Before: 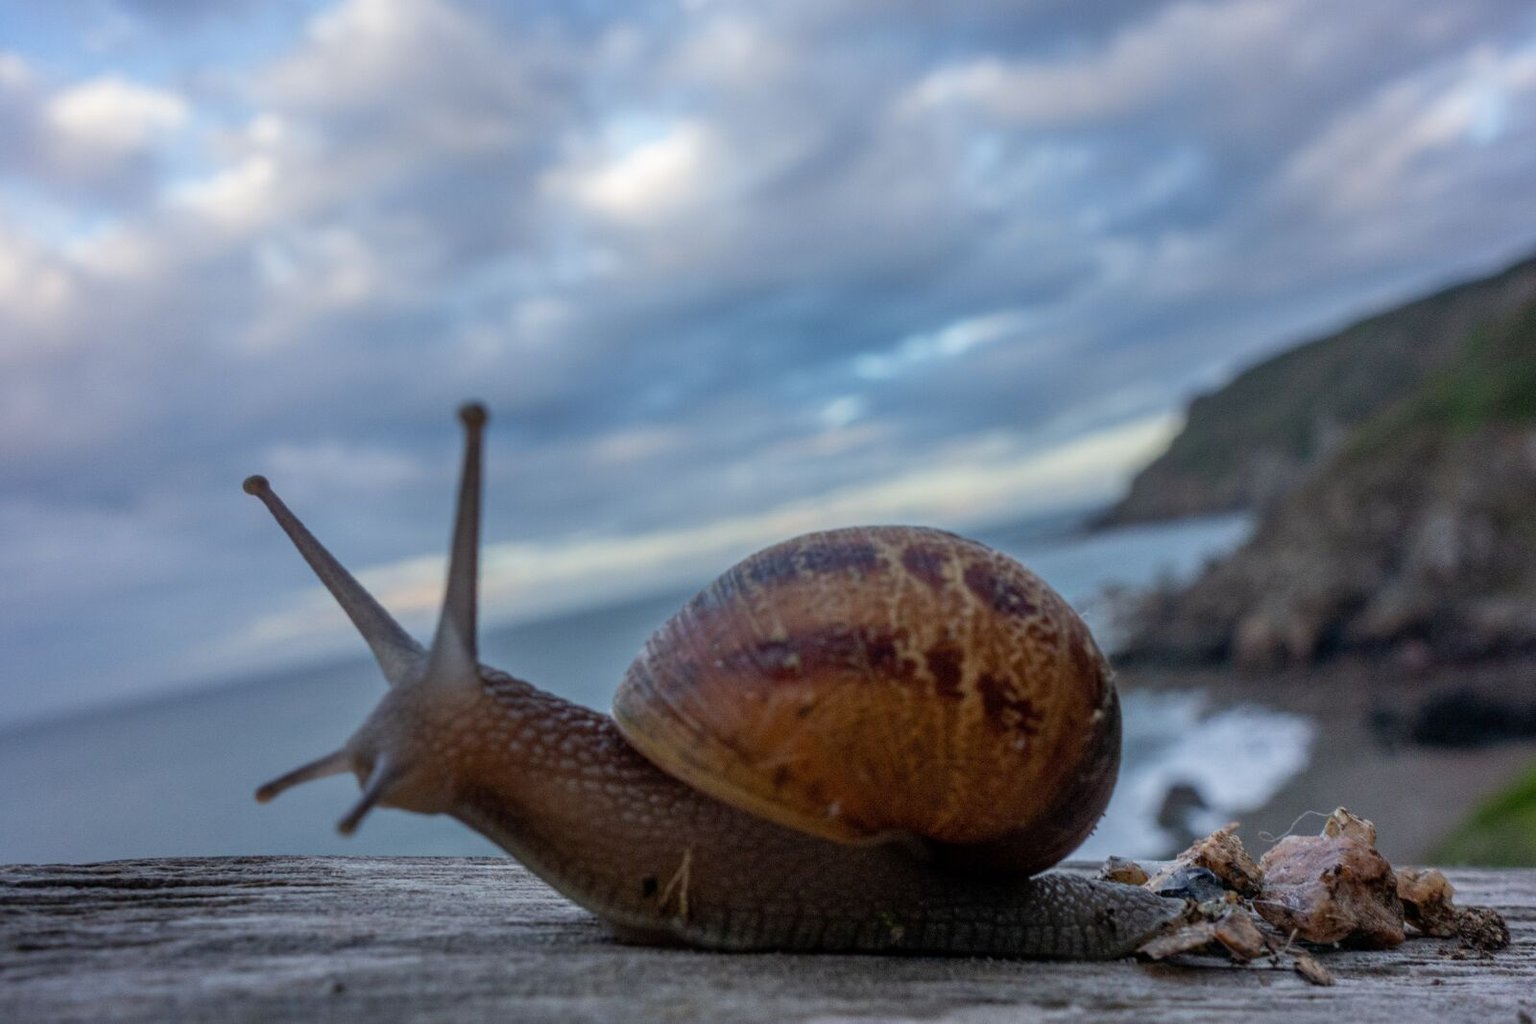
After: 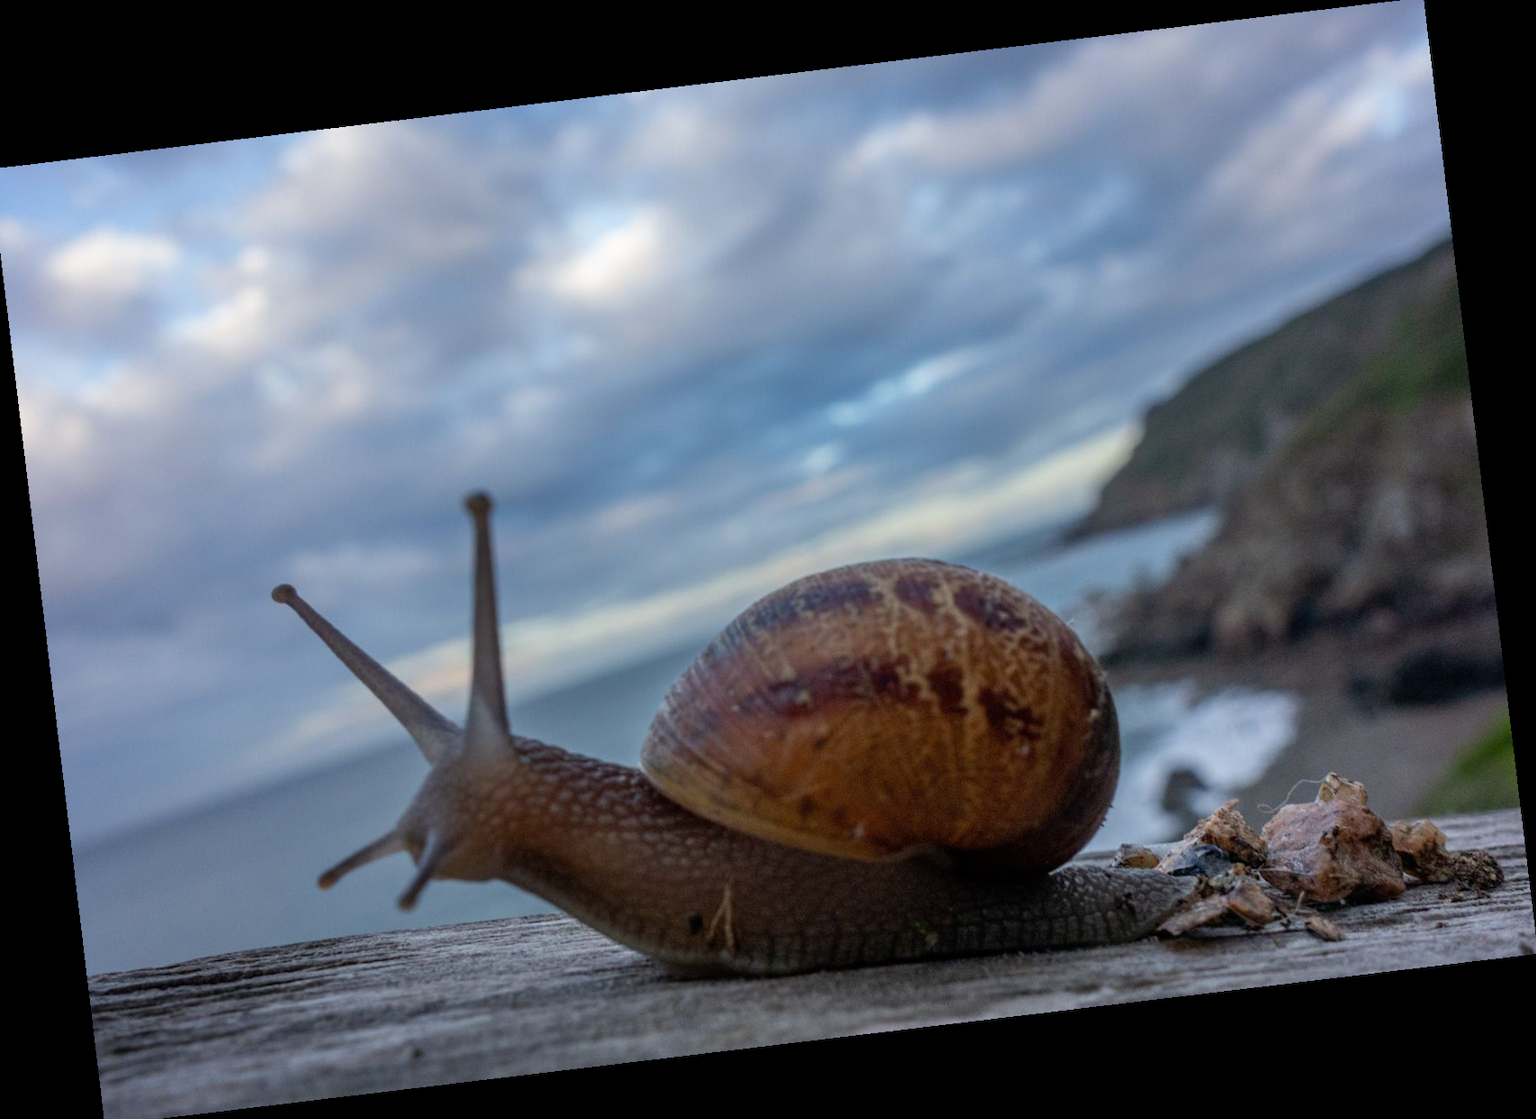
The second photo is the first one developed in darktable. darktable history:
crop and rotate: left 0.614%, top 0.179%, bottom 0.309%
rotate and perspective: rotation -6.83°, automatic cropping off
